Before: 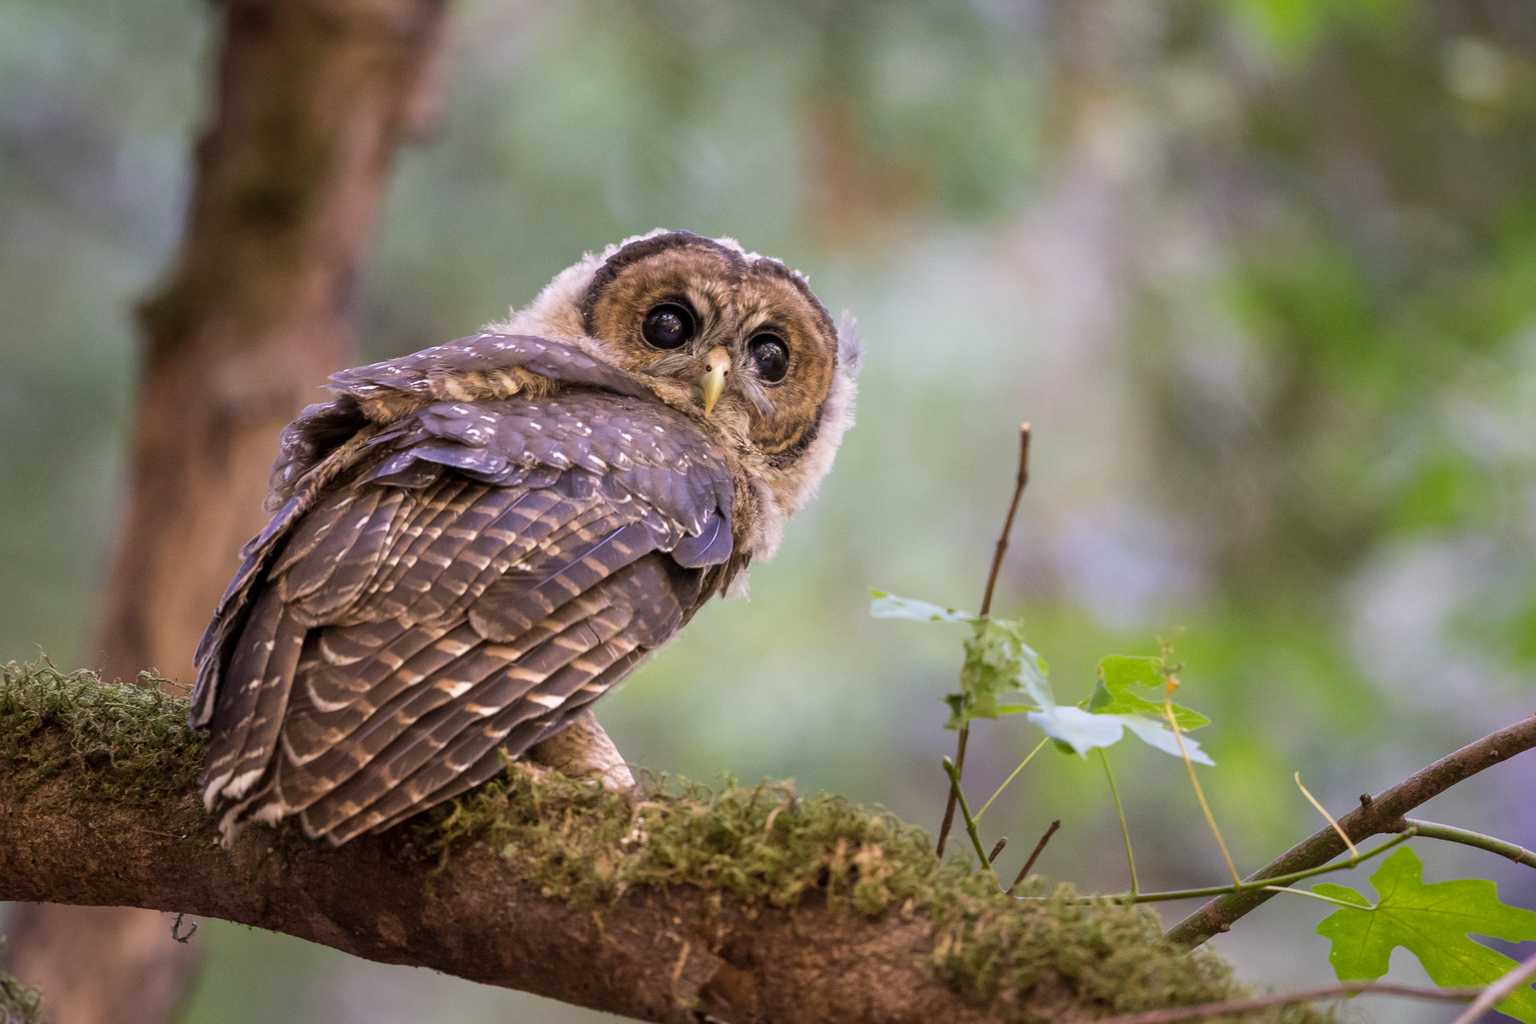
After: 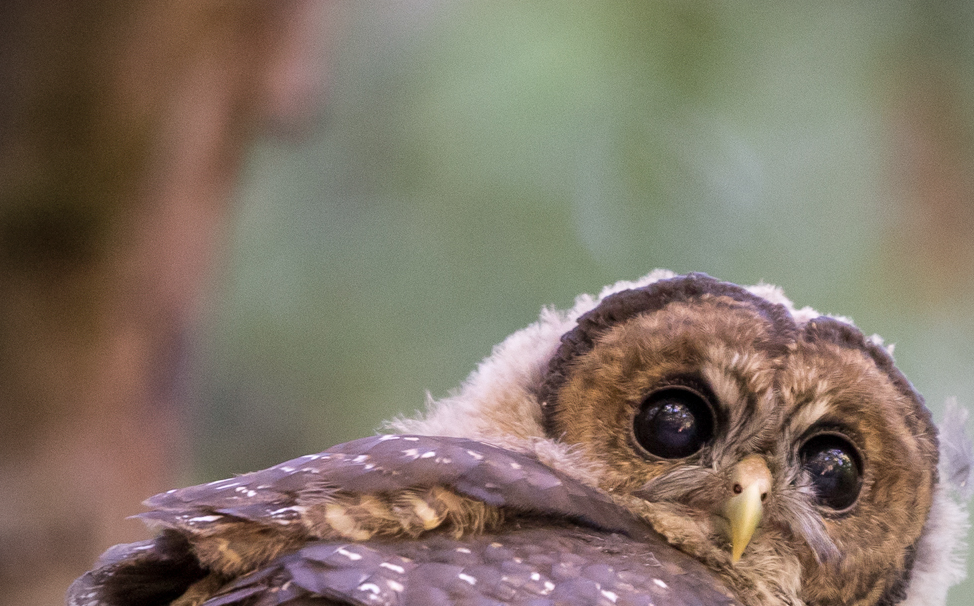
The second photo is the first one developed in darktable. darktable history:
vignetting: brightness -0.167
crop: left 15.452%, top 5.459%, right 43.956%, bottom 56.62%
